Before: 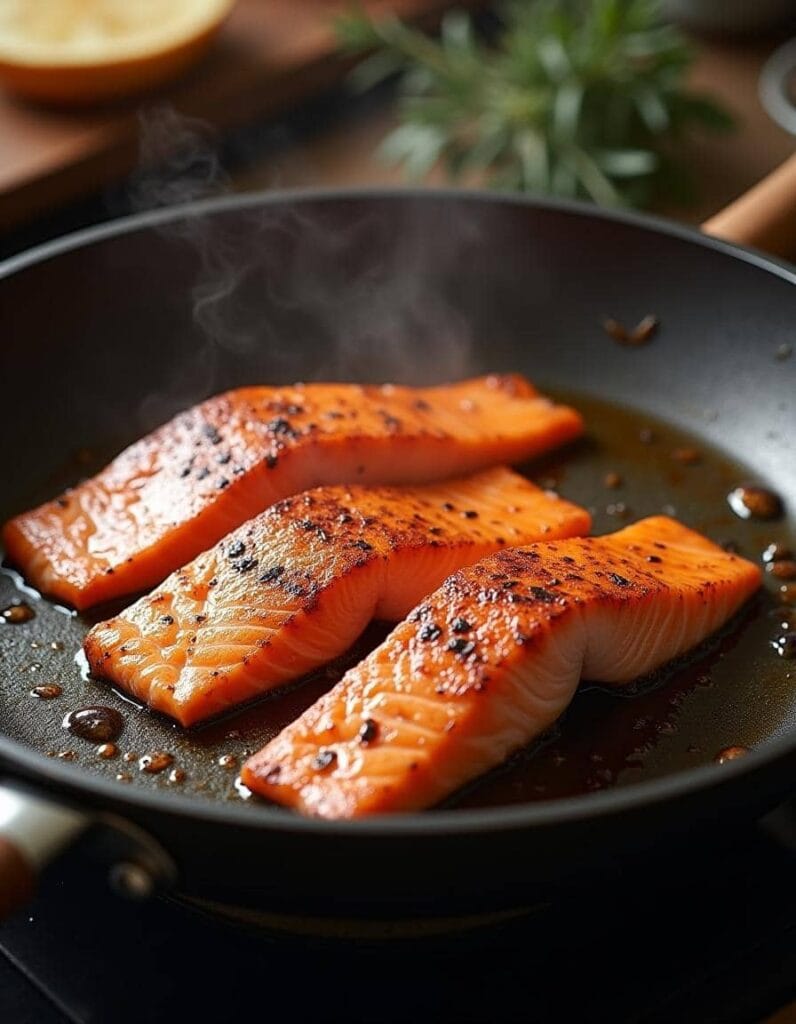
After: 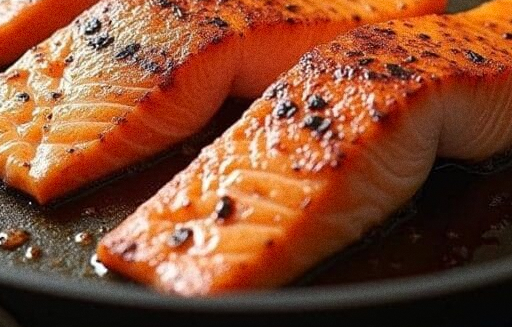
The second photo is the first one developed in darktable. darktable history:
grain: on, module defaults
crop: left 18.091%, top 51.13%, right 17.525%, bottom 16.85%
